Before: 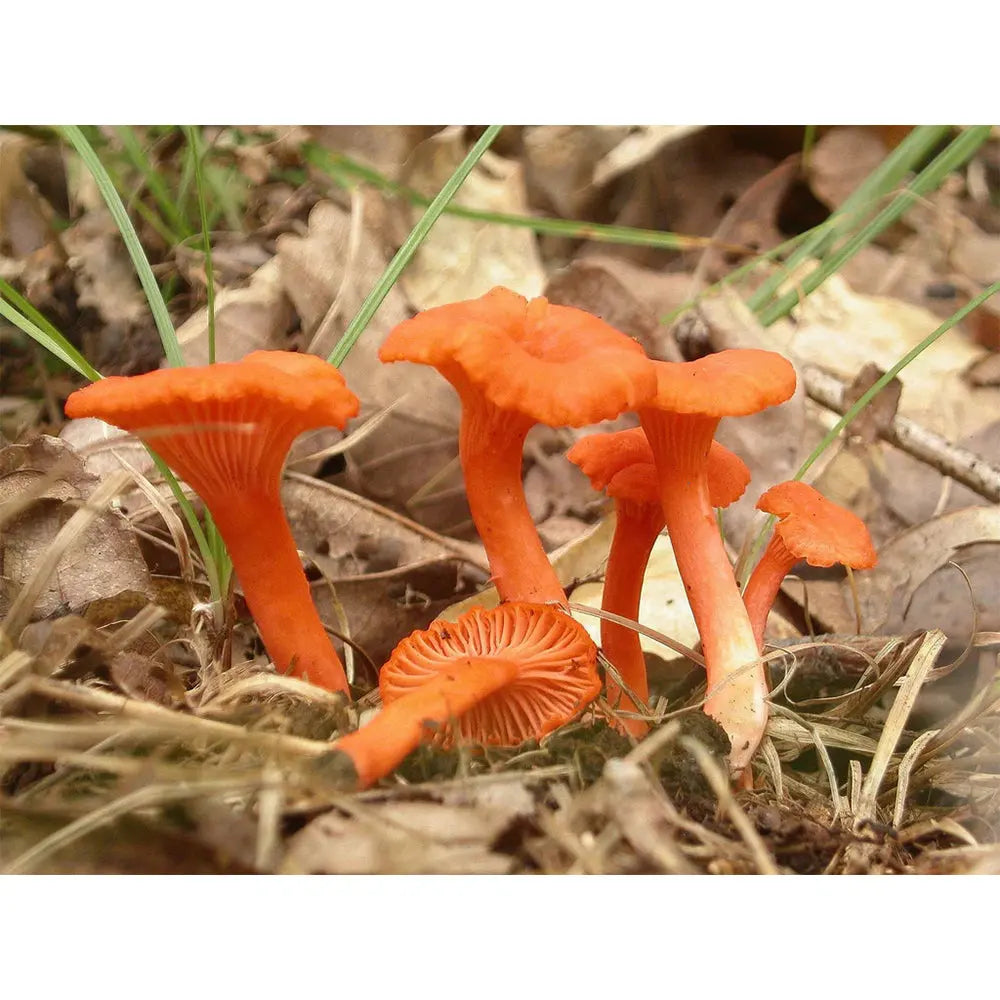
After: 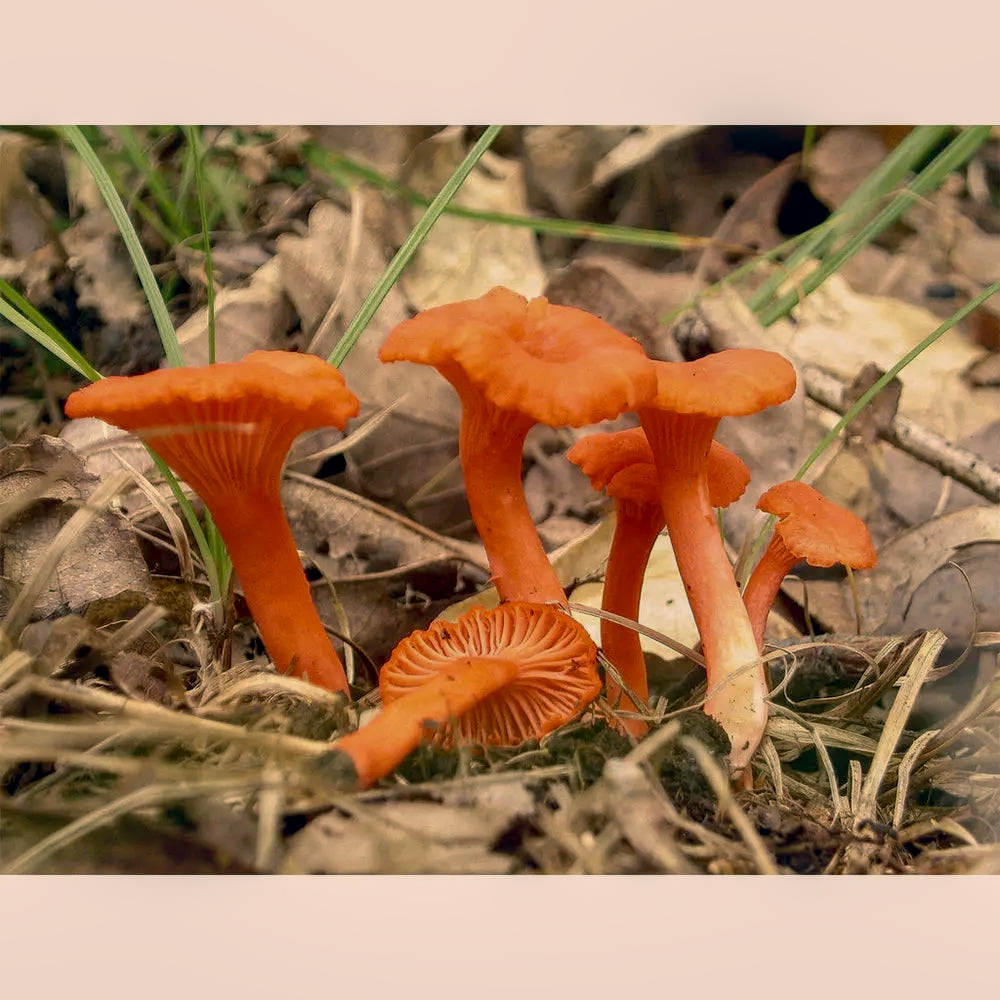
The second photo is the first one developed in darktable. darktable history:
color correction: highlights a* 10.29, highlights b* 14.51, shadows a* -10.23, shadows b* -14.84
exposure: black level correction 0.011, exposure -0.474 EV, compensate exposure bias true, compensate highlight preservation false
local contrast: on, module defaults
